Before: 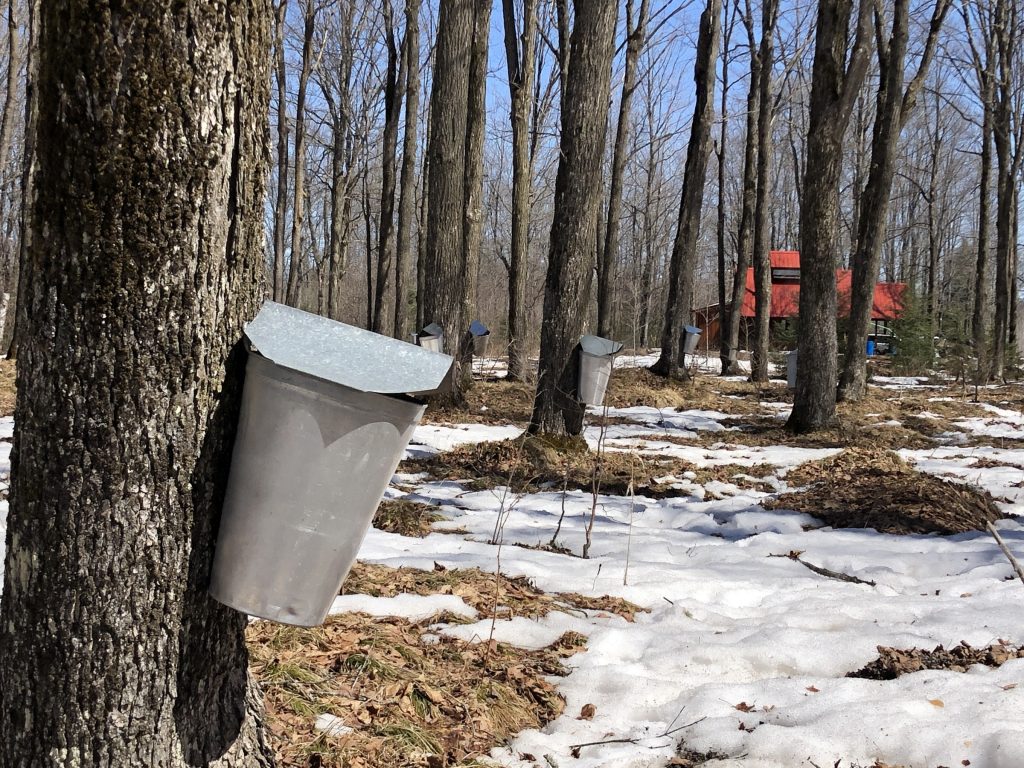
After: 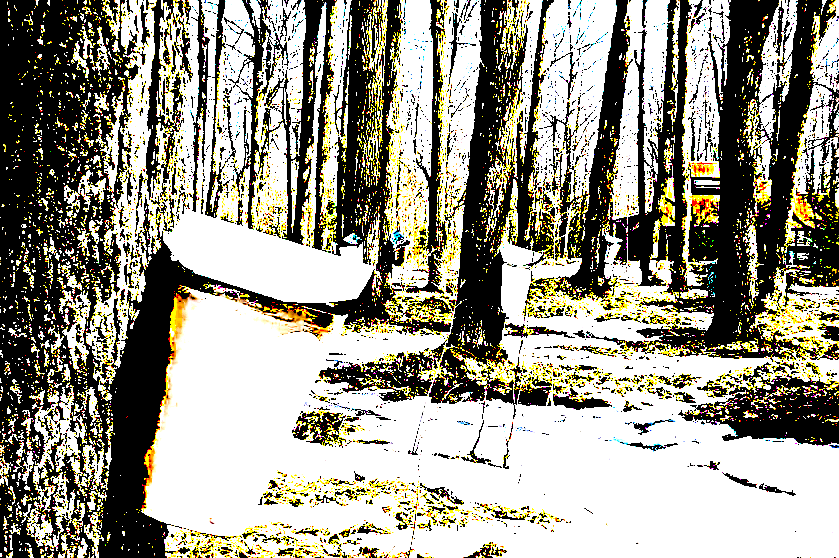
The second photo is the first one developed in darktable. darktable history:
exposure: black level correction 0.1, exposure 3 EV, compensate highlight preservation false
crop: left 7.856%, top 11.836%, right 10.12%, bottom 15.387%
rgb levels: levels [[0.034, 0.472, 0.904], [0, 0.5, 1], [0, 0.5, 1]]
sharpen: radius 2.883, amount 0.868, threshold 47.523
